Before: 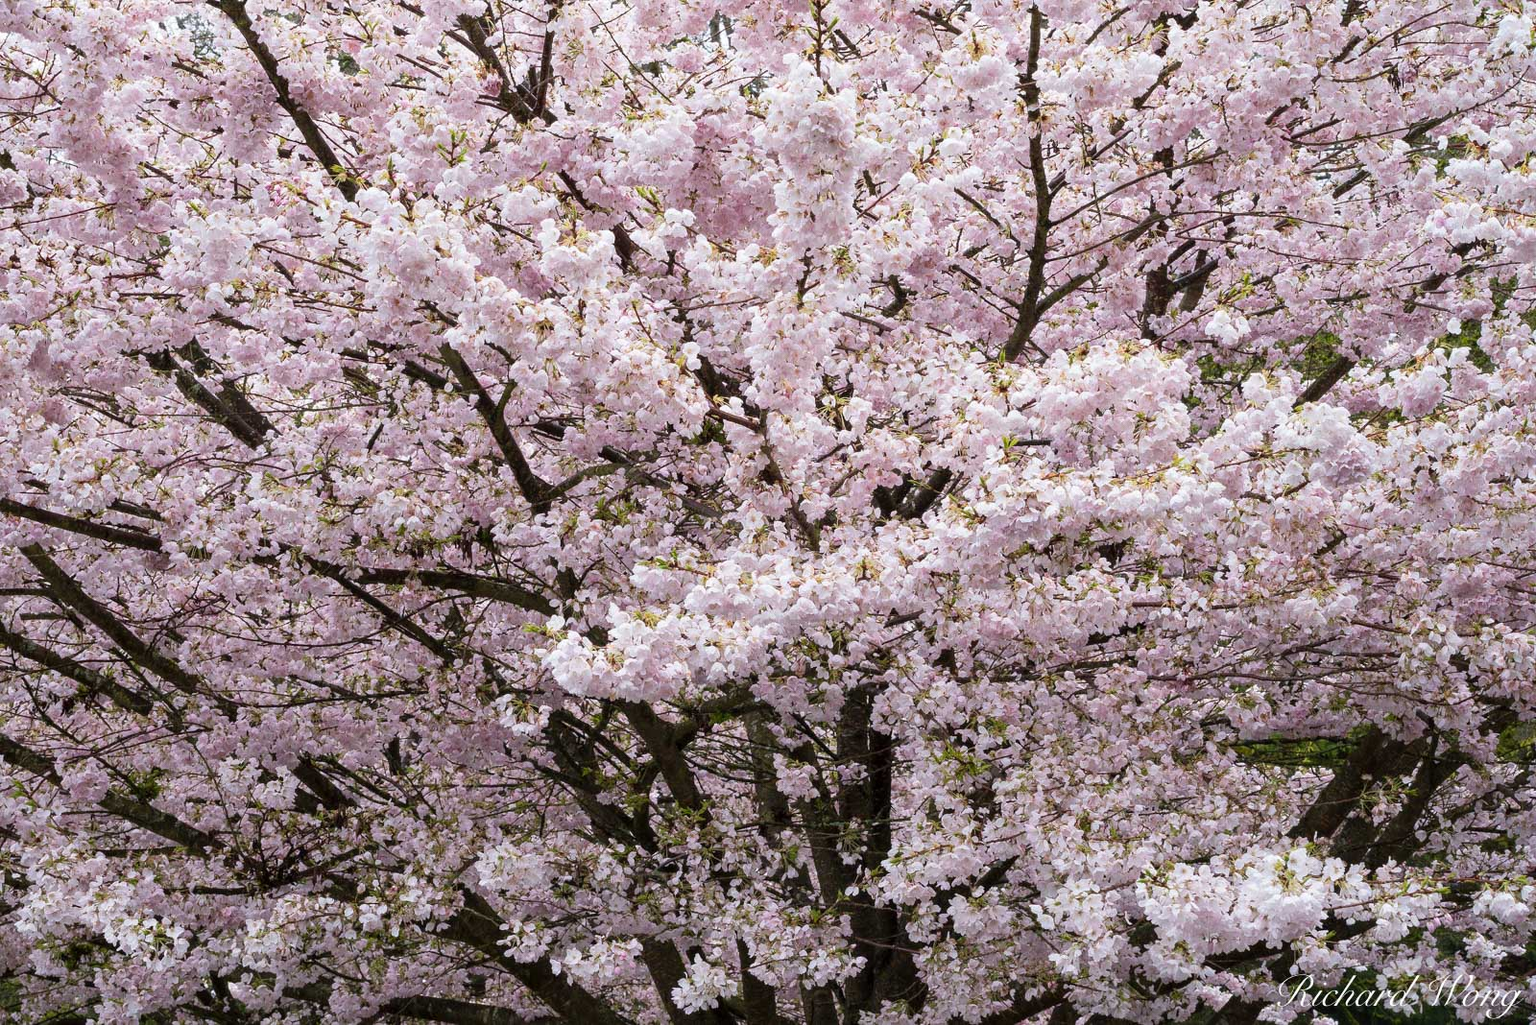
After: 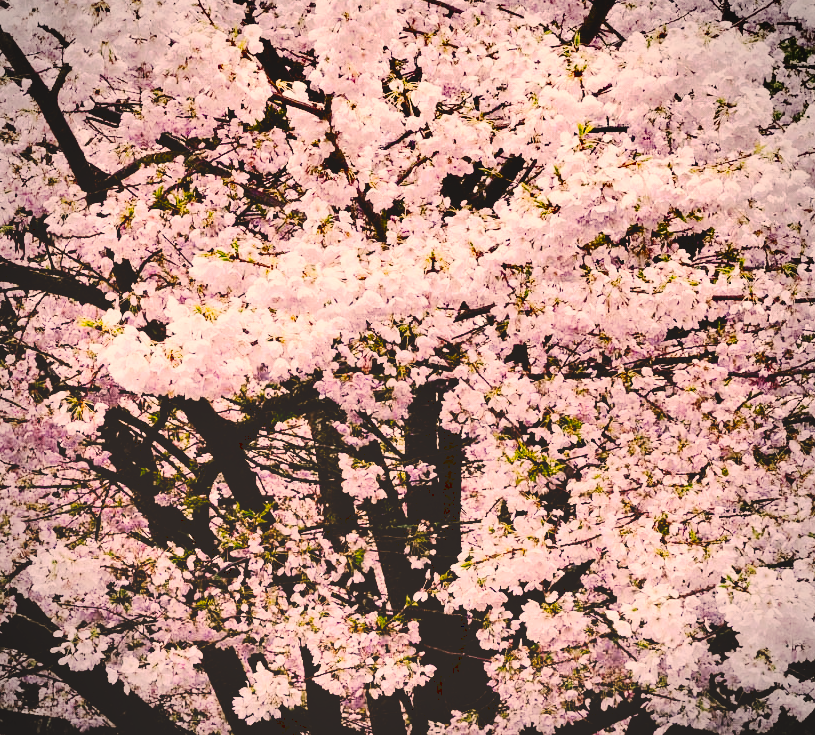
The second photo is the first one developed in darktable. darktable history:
contrast brightness saturation: contrast 0.15, brightness 0.05
crop and rotate: left 29.237%, top 31.152%, right 19.807%
base curve: curves: ch0 [(0, 0) (0.036, 0.025) (0.121, 0.166) (0.206, 0.329) (0.605, 0.79) (1, 1)], preserve colors none
tone curve: curves: ch0 [(0, 0) (0.003, 0.17) (0.011, 0.17) (0.025, 0.17) (0.044, 0.168) (0.069, 0.167) (0.1, 0.173) (0.136, 0.181) (0.177, 0.199) (0.224, 0.226) (0.277, 0.271) (0.335, 0.333) (0.399, 0.419) (0.468, 0.52) (0.543, 0.621) (0.623, 0.716) (0.709, 0.795) (0.801, 0.867) (0.898, 0.914) (1, 1)], preserve colors none
shadows and highlights: radius 100.41, shadows 50.55, highlights -64.36, highlights color adjustment 49.82%, soften with gaussian
vignetting: unbound false
color correction: highlights a* 17.88, highlights b* 18.79
